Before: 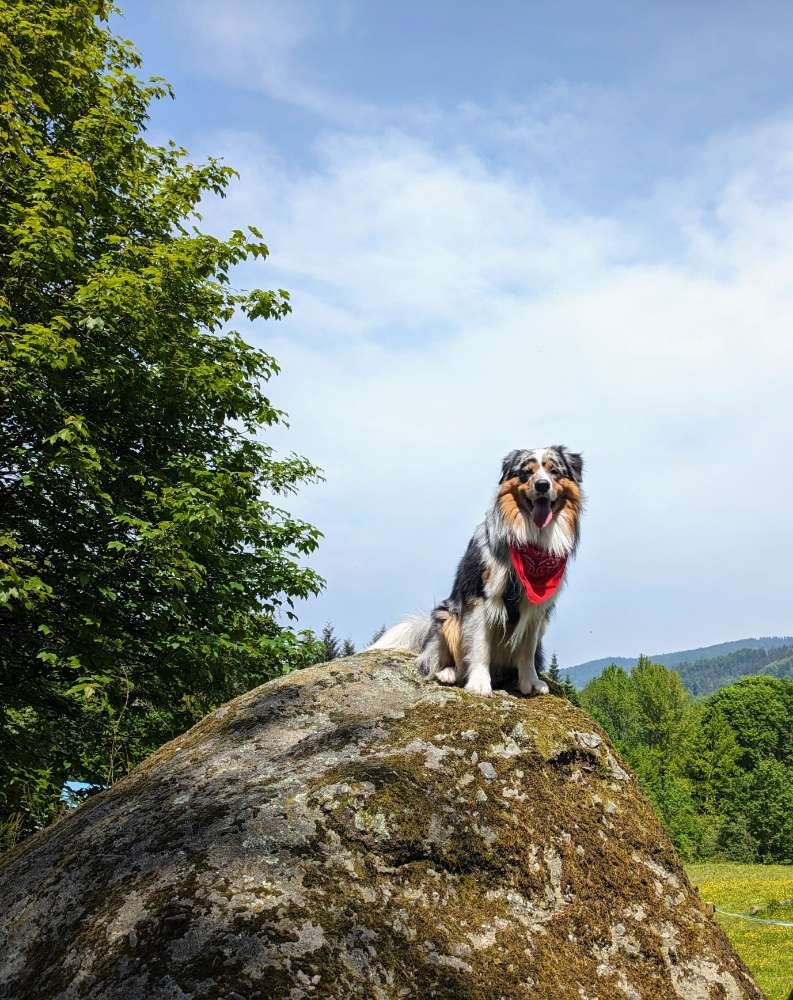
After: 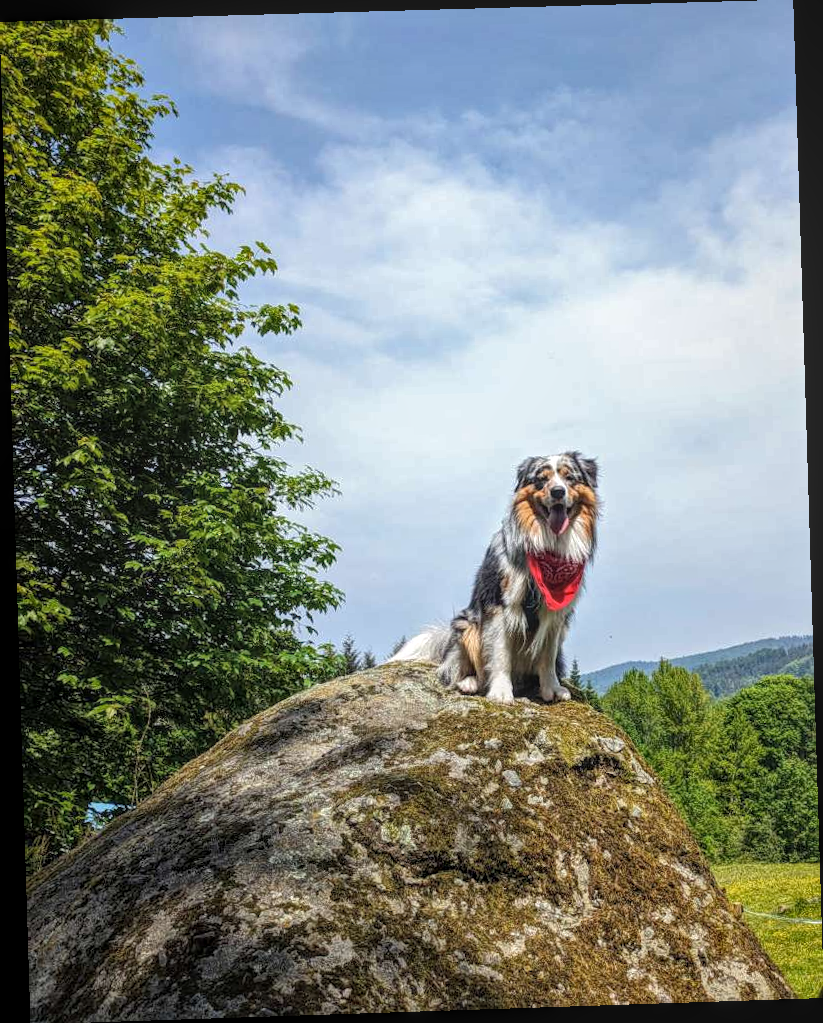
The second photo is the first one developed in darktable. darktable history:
rotate and perspective: rotation -1.77°, lens shift (horizontal) 0.004, automatic cropping off
local contrast: highlights 74%, shadows 55%, detail 176%, midtone range 0.207
